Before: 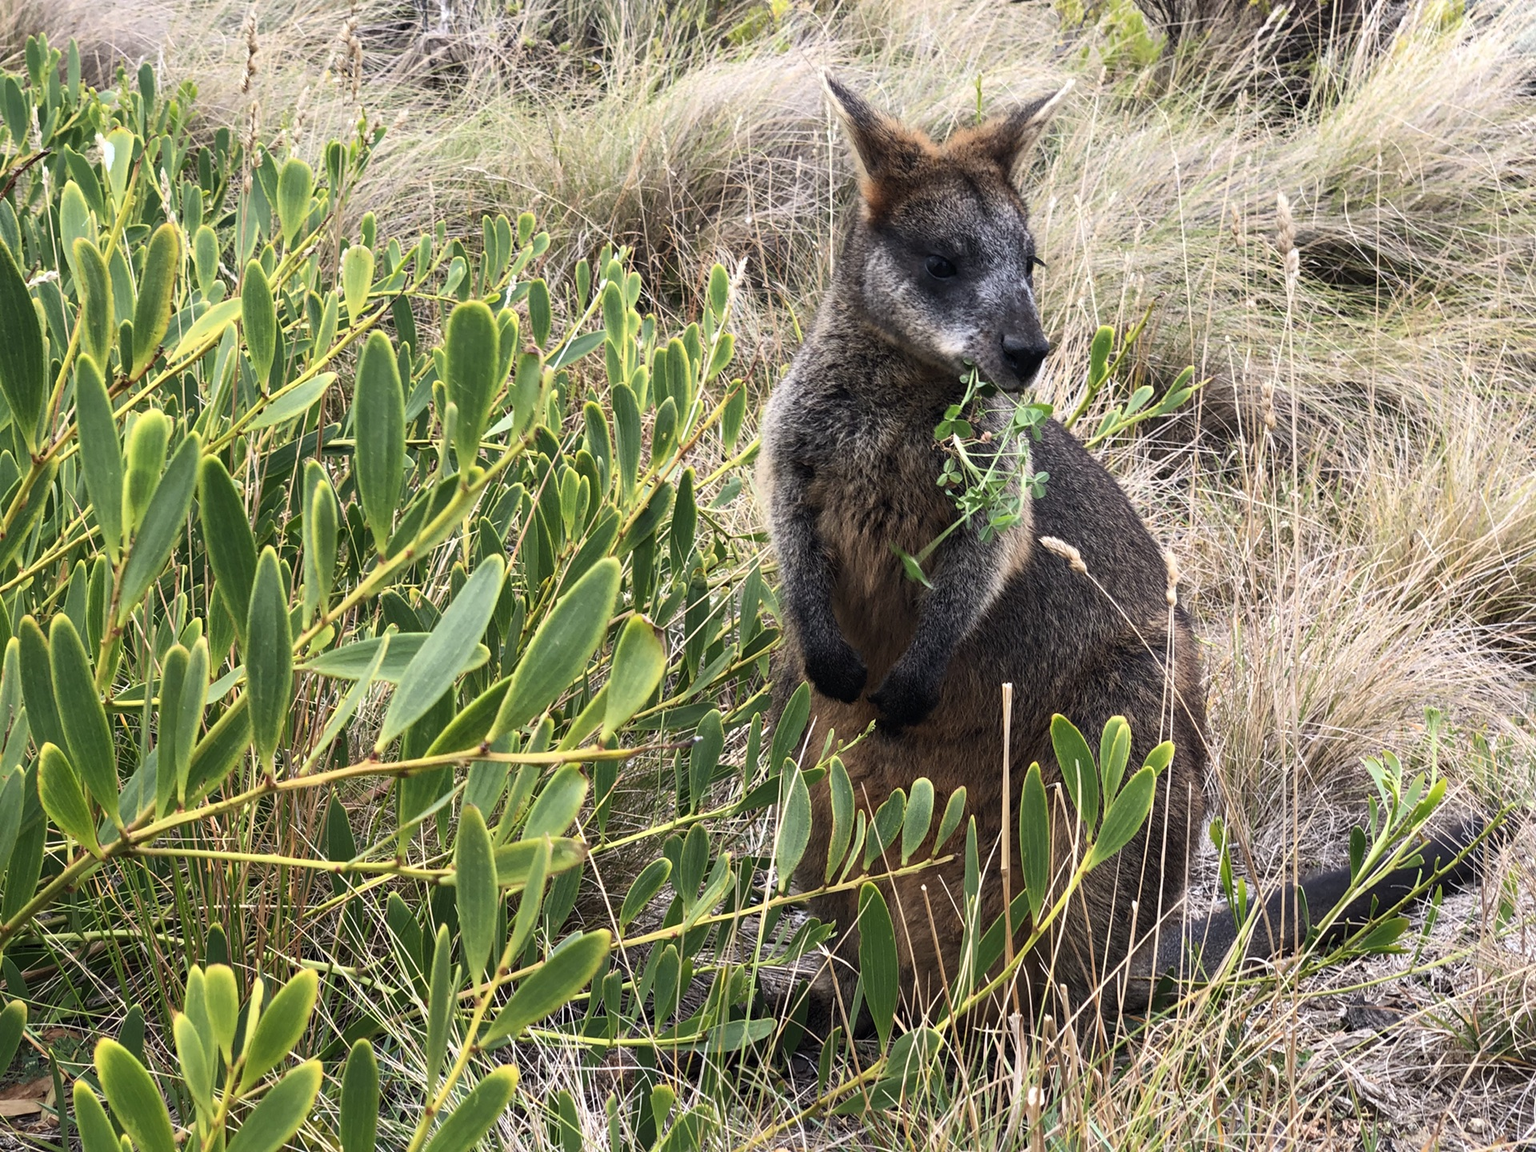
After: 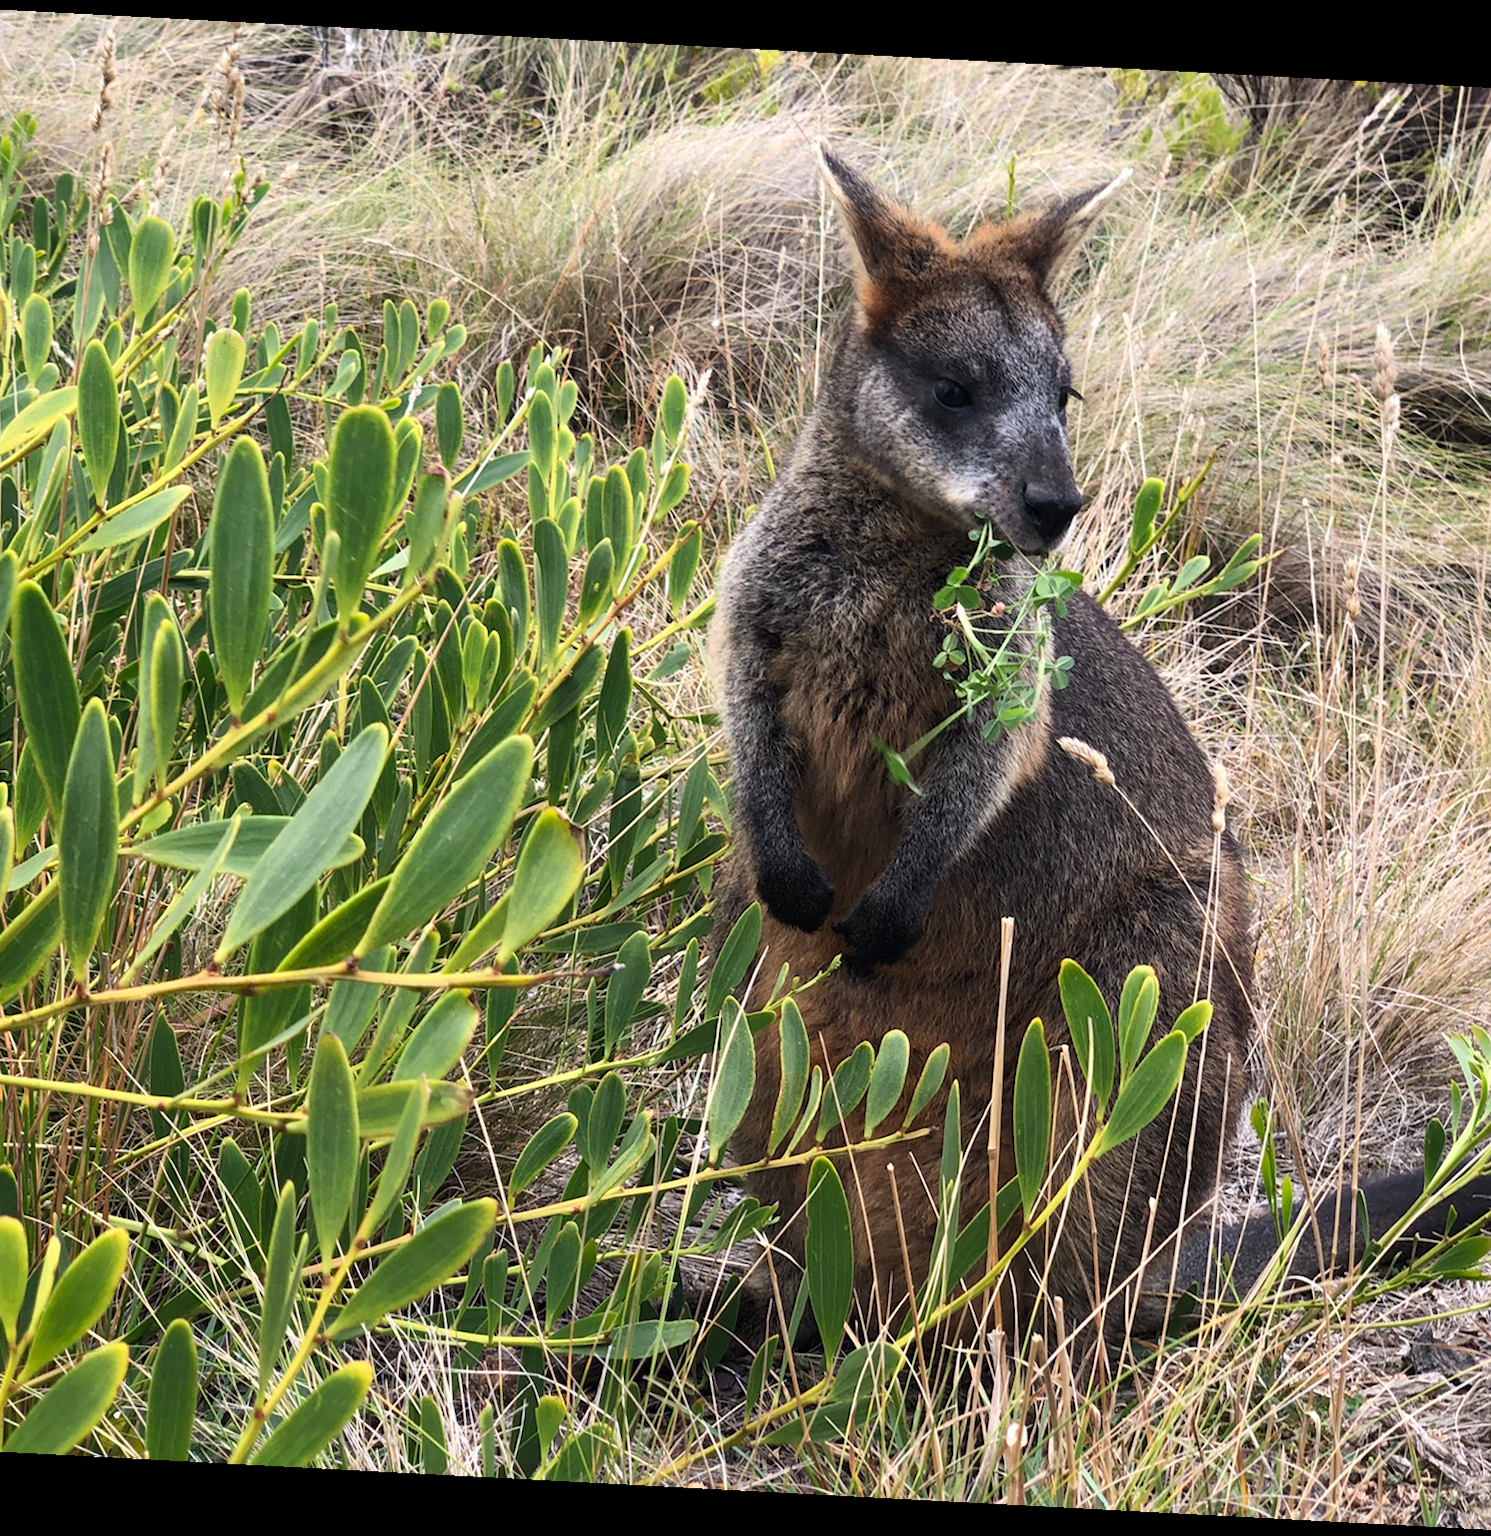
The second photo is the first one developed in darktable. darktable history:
crop and rotate: angle -3.01°, left 14.051%, top 0.04%, right 11.04%, bottom 0.042%
